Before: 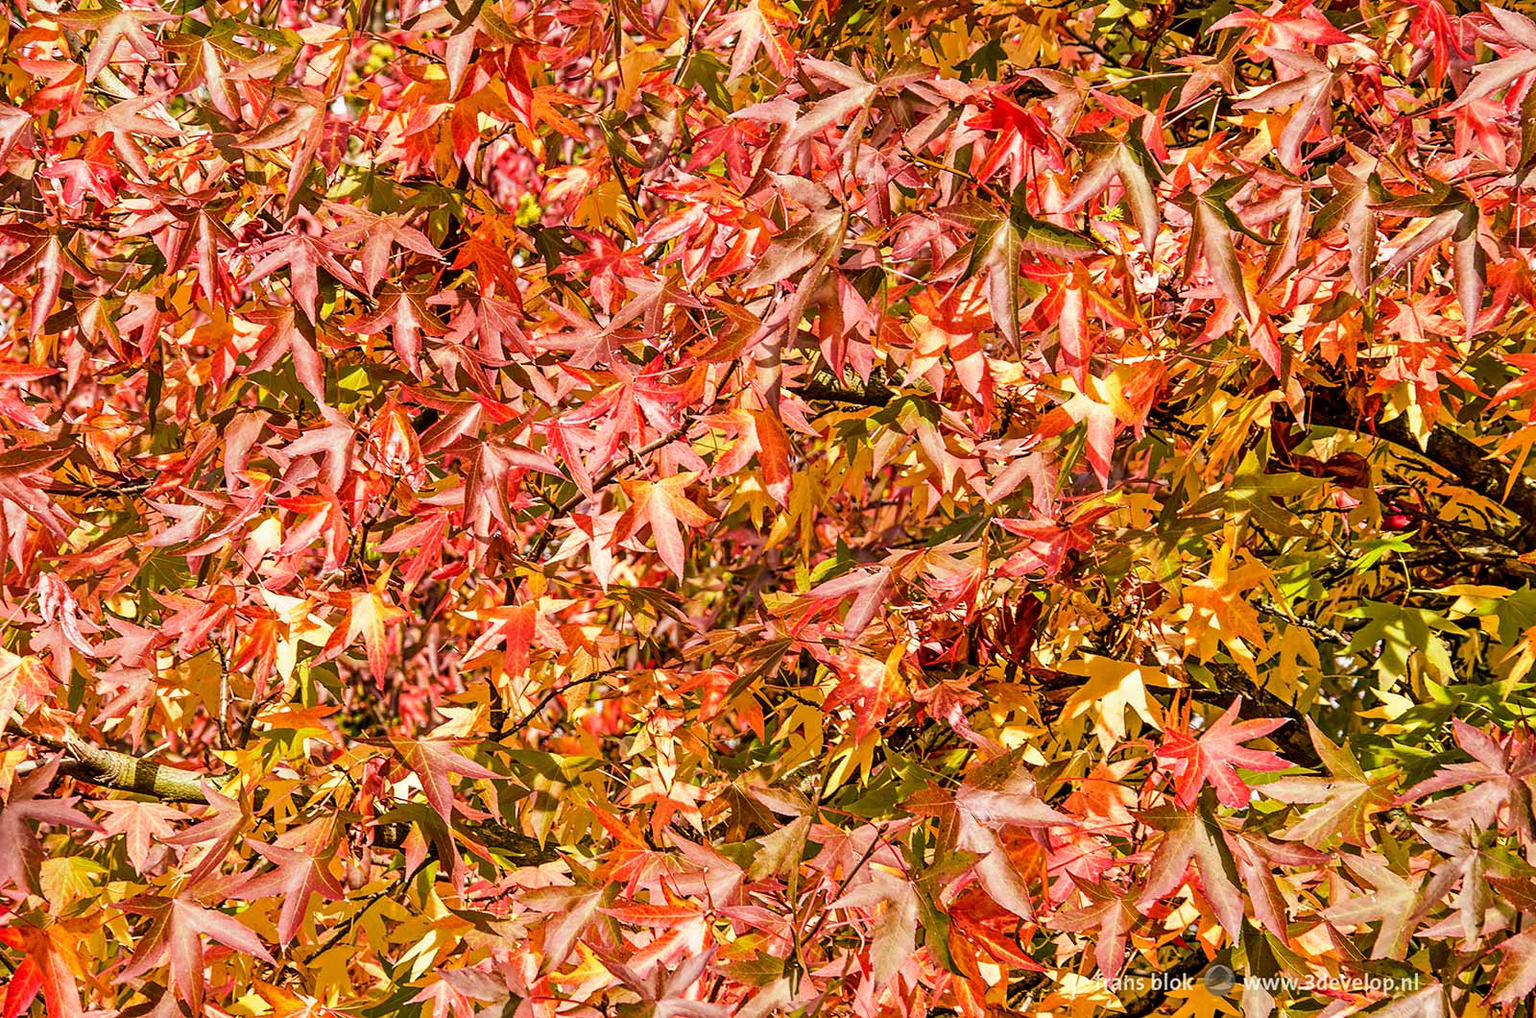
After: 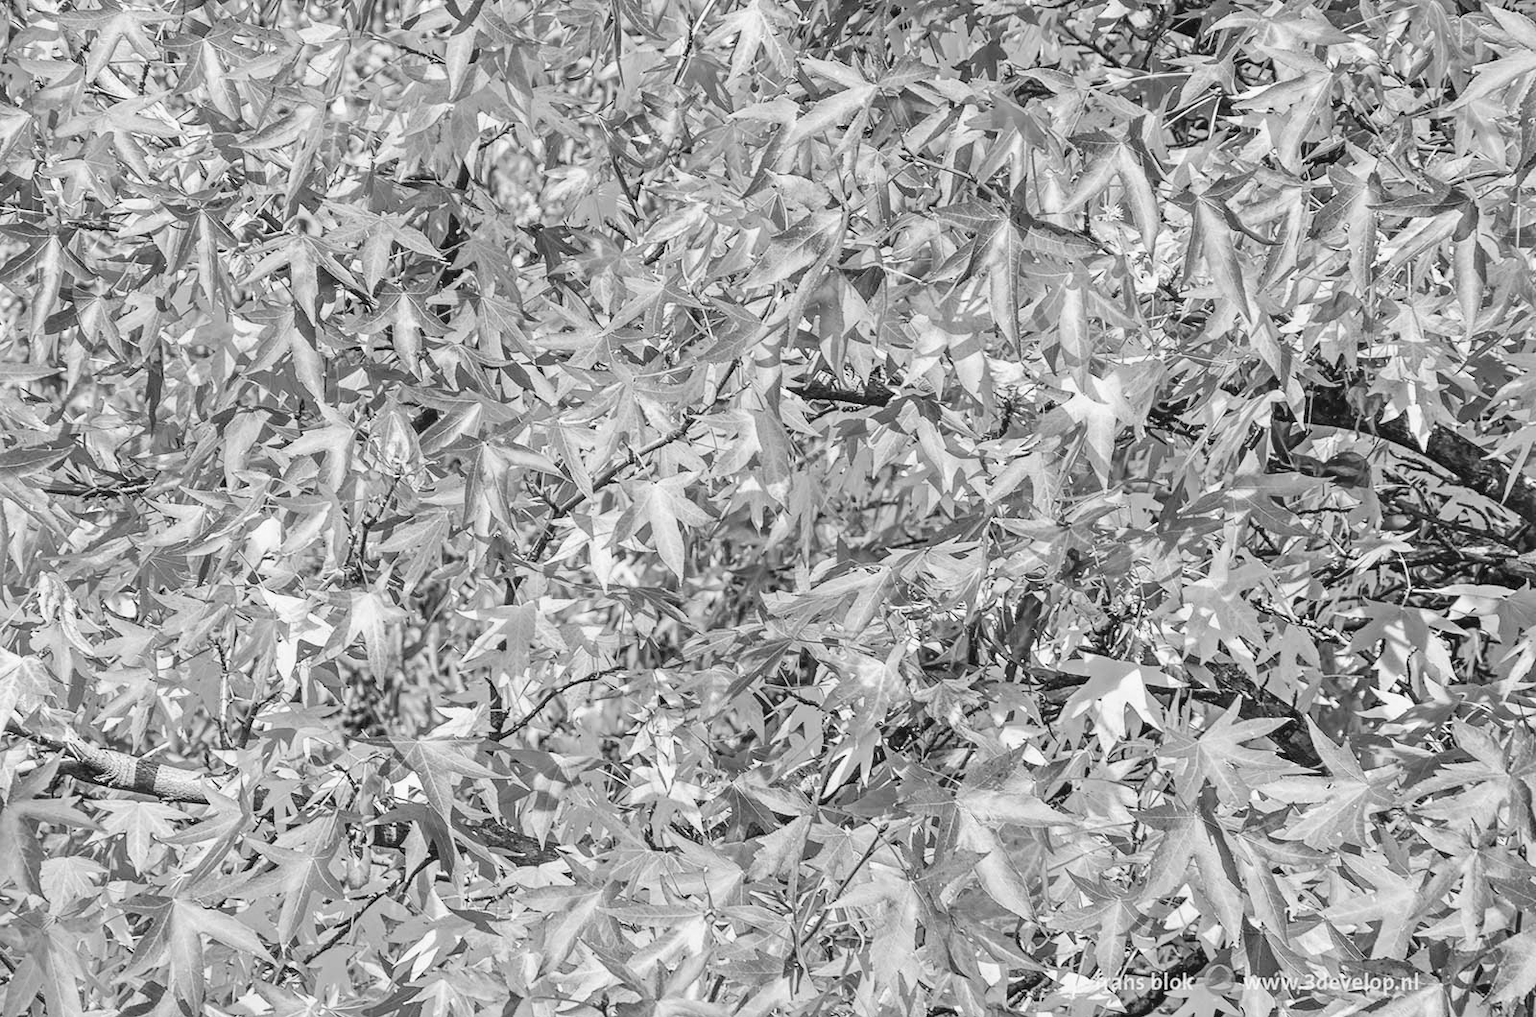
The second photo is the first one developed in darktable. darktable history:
contrast brightness saturation: brightness 0.28
tone curve: curves: ch0 [(0, 0) (0.003, 0.04) (0.011, 0.053) (0.025, 0.077) (0.044, 0.104) (0.069, 0.127) (0.1, 0.15) (0.136, 0.177) (0.177, 0.215) (0.224, 0.254) (0.277, 0.3) (0.335, 0.355) (0.399, 0.41) (0.468, 0.477) (0.543, 0.554) (0.623, 0.636) (0.709, 0.72) (0.801, 0.804) (0.898, 0.892) (1, 1)], preserve colors none
monochrome: on, module defaults
